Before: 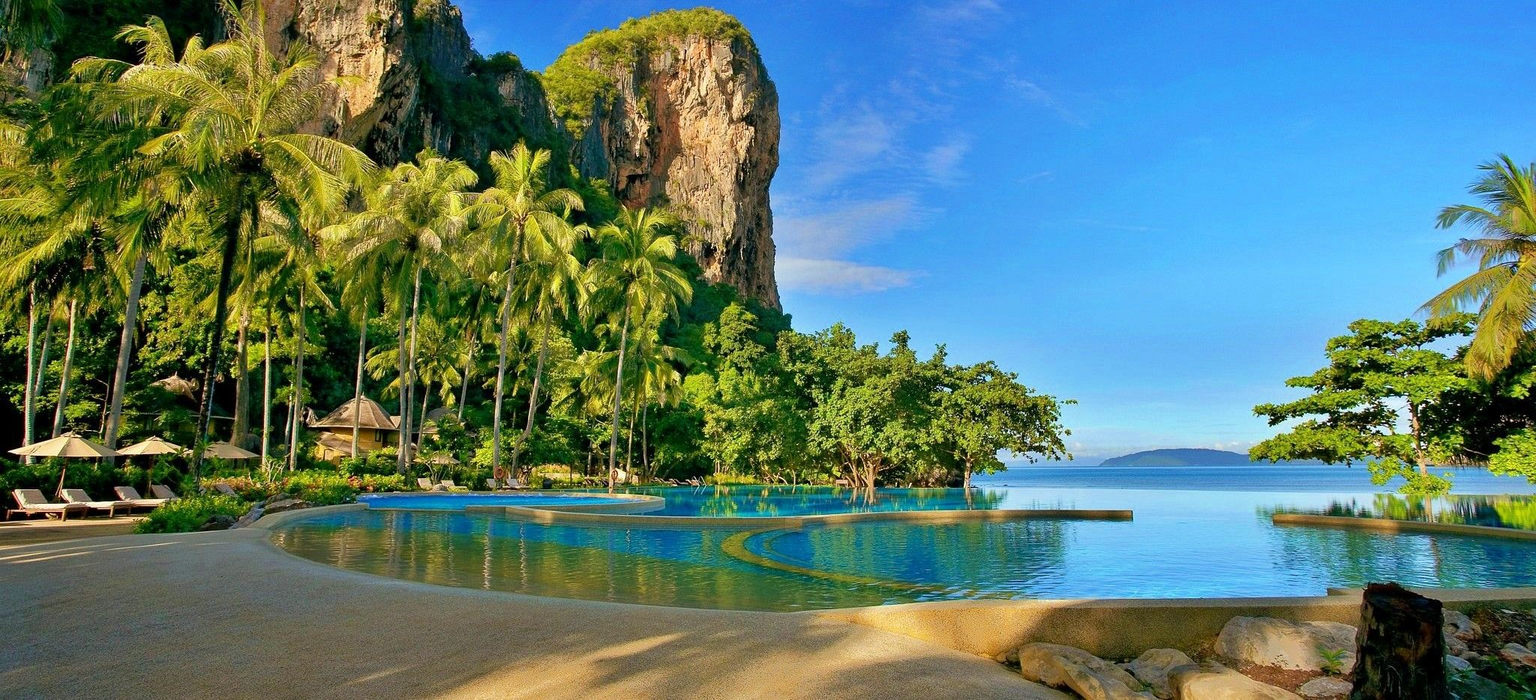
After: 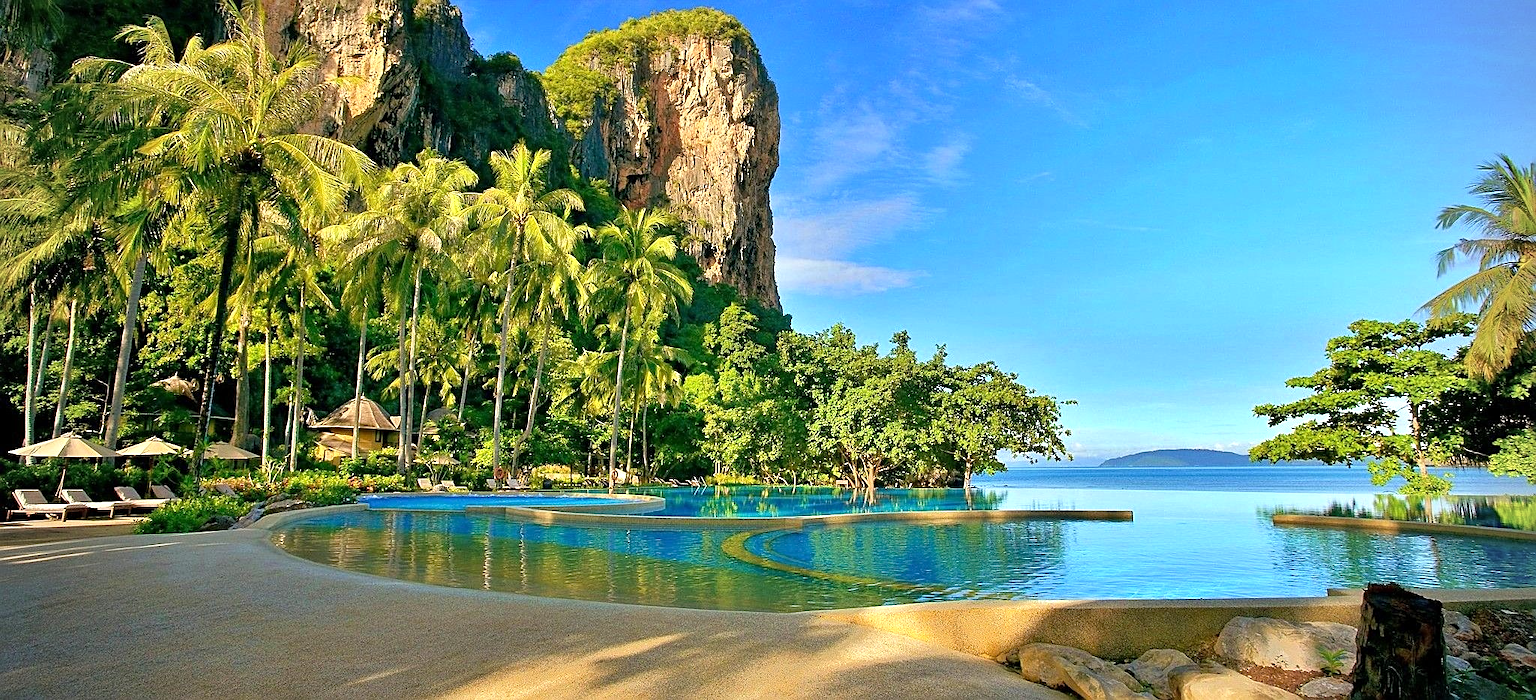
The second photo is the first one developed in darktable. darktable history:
vignetting: fall-off radius 60.92%
sharpen: on, module defaults
exposure: exposure 0.426 EV, compensate highlight preservation false
